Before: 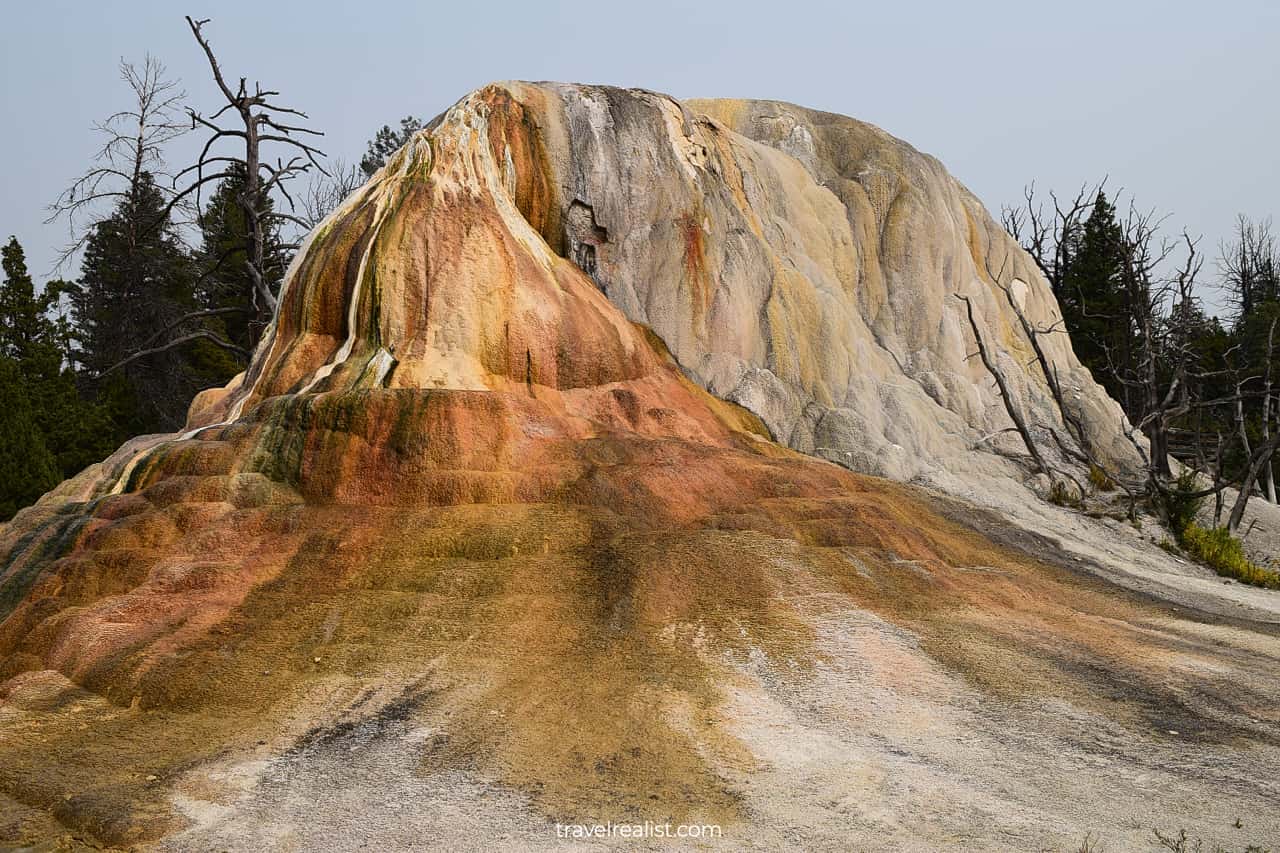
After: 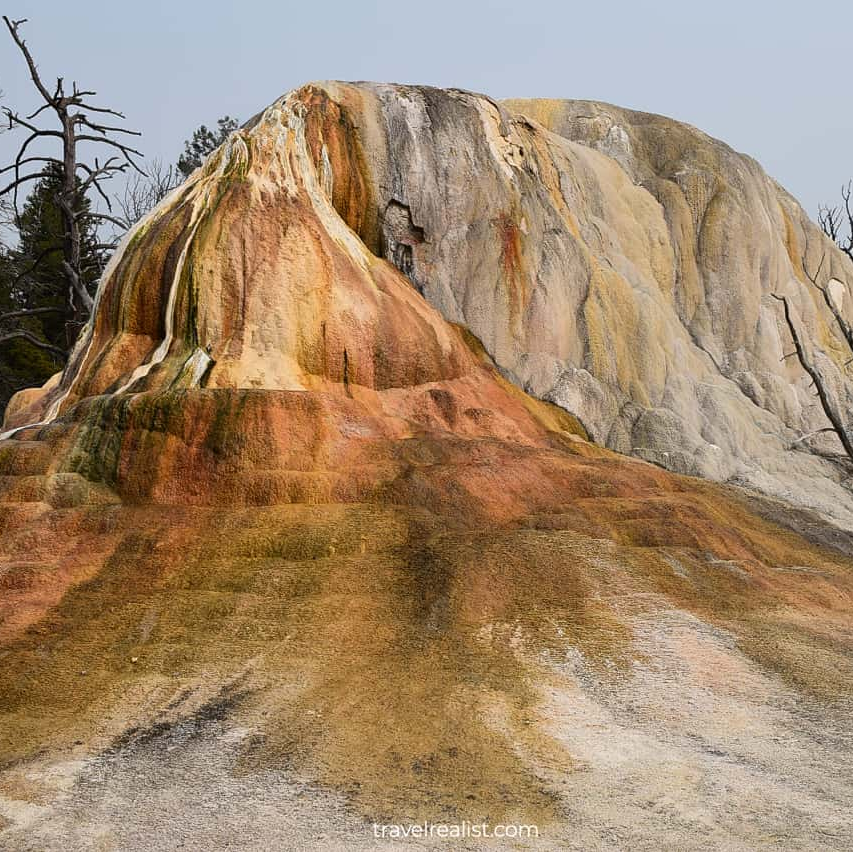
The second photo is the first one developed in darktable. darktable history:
crop and rotate: left 14.356%, right 18.98%
